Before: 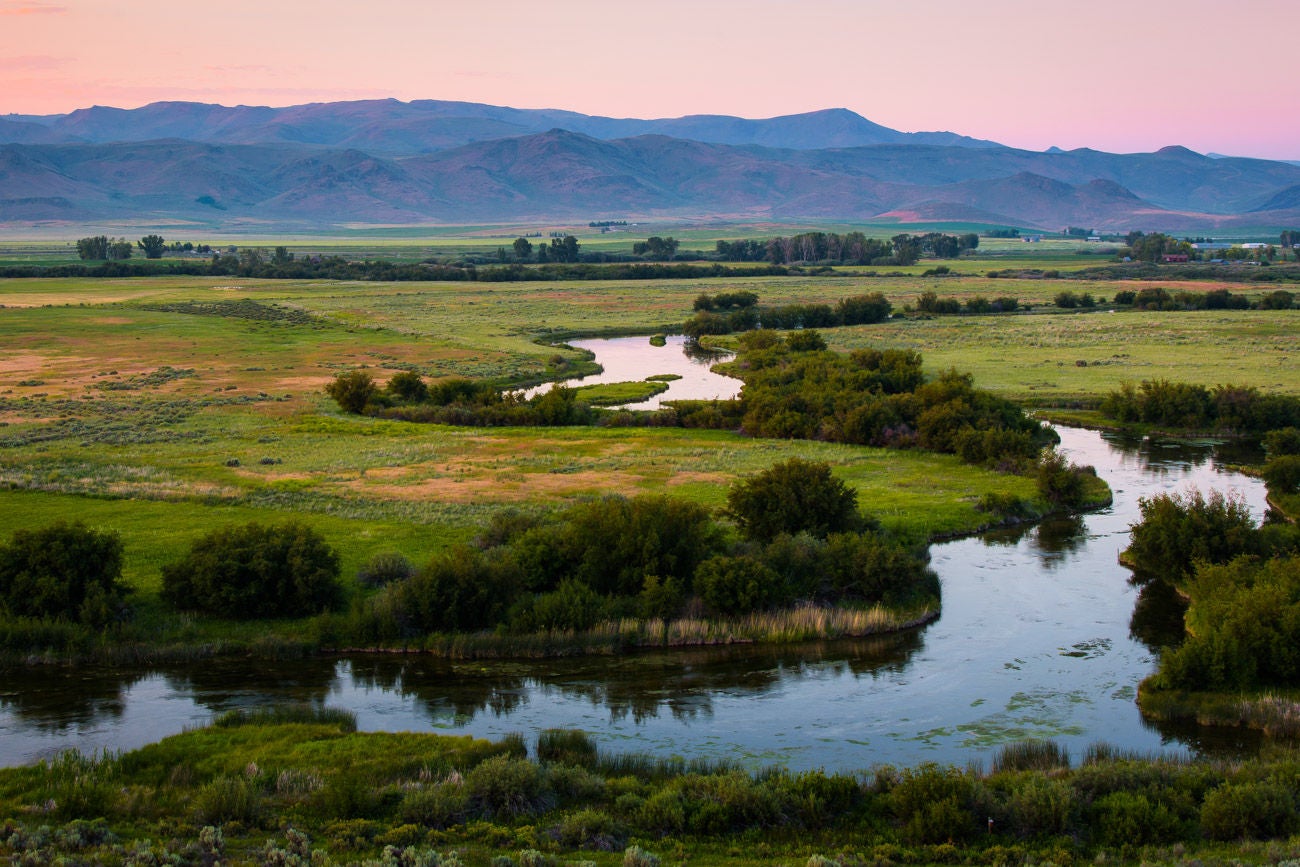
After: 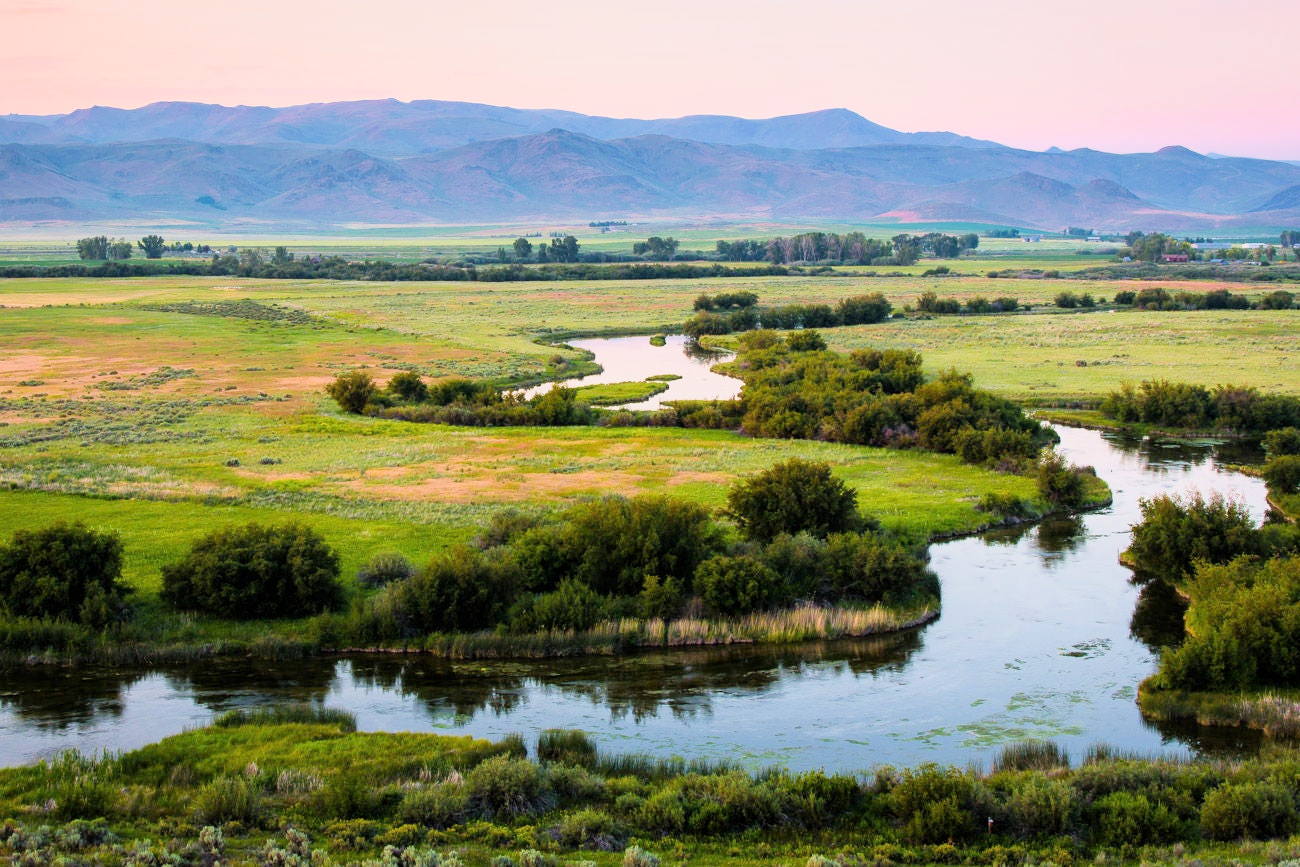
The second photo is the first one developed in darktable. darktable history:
exposure: black level correction 0, exposure 1.464 EV, compensate exposure bias true, compensate highlight preservation false
filmic rgb: black relative exposure -7.65 EV, white relative exposure 4.56 EV, threshold 5.96 EV, hardness 3.61, enable highlight reconstruction true
